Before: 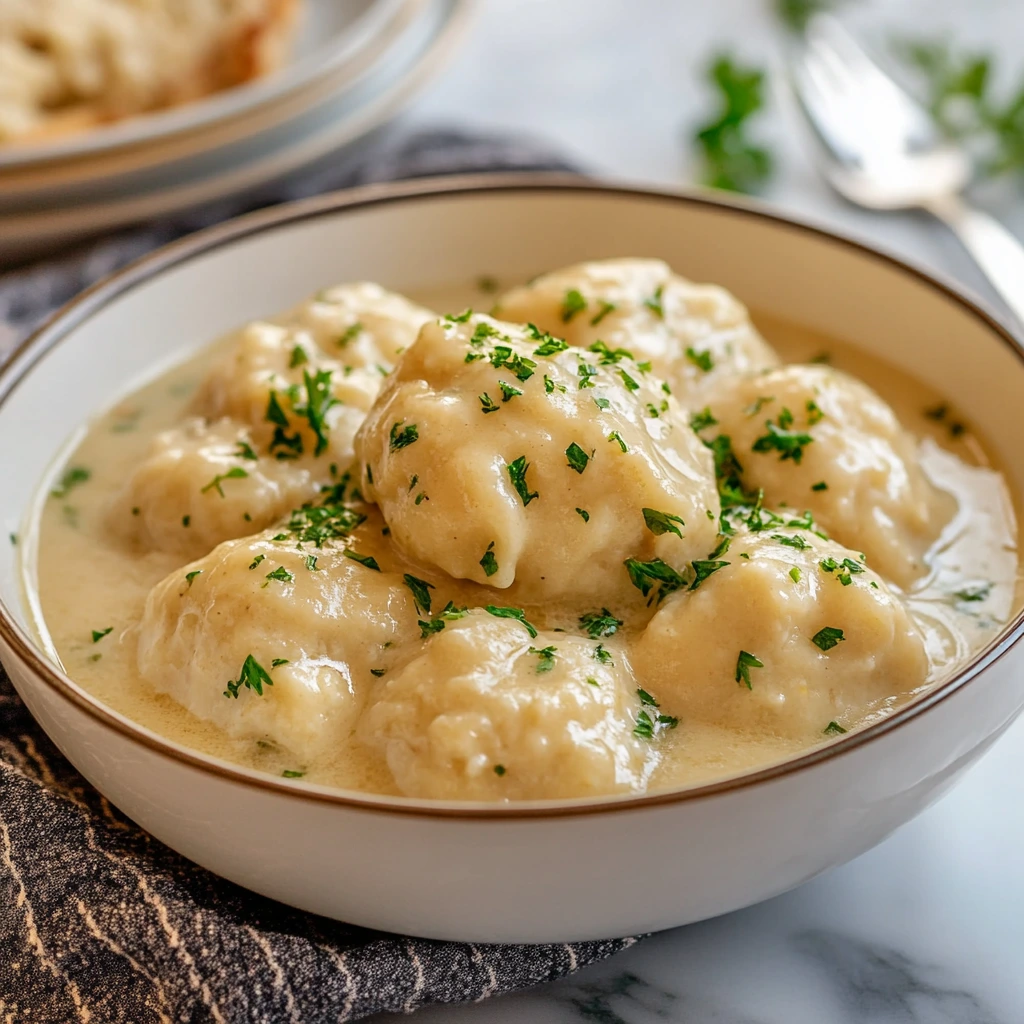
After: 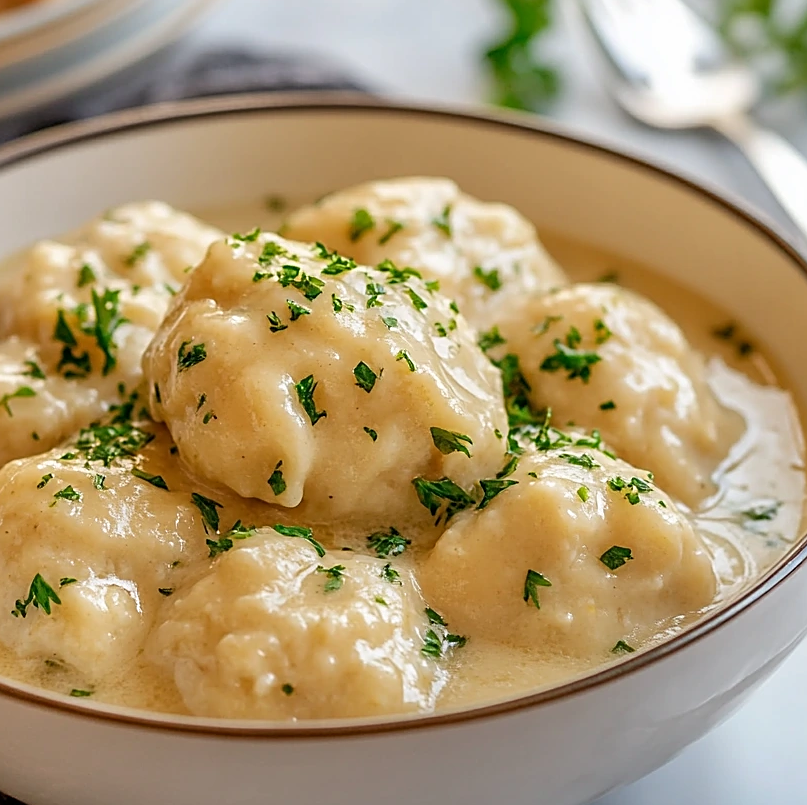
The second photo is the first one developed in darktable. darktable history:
sharpen: on, module defaults
crop and rotate: left 20.74%, top 7.912%, right 0.375%, bottom 13.378%
